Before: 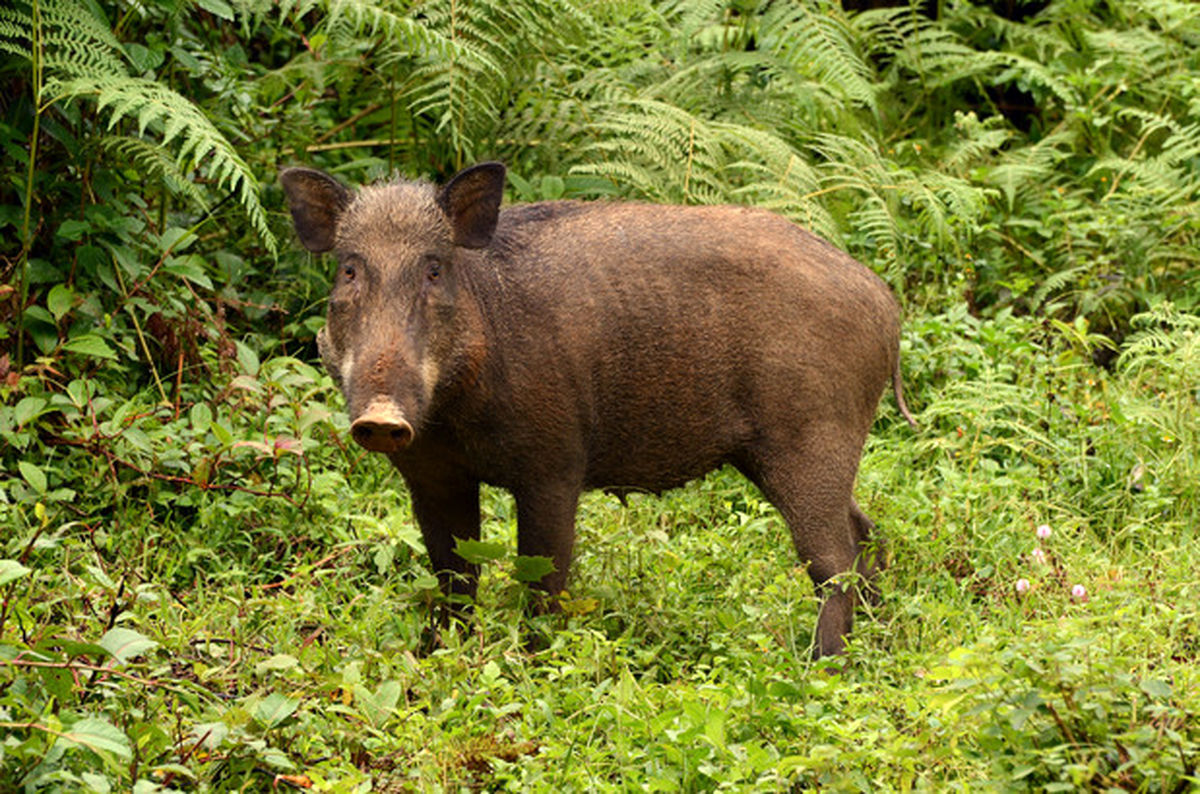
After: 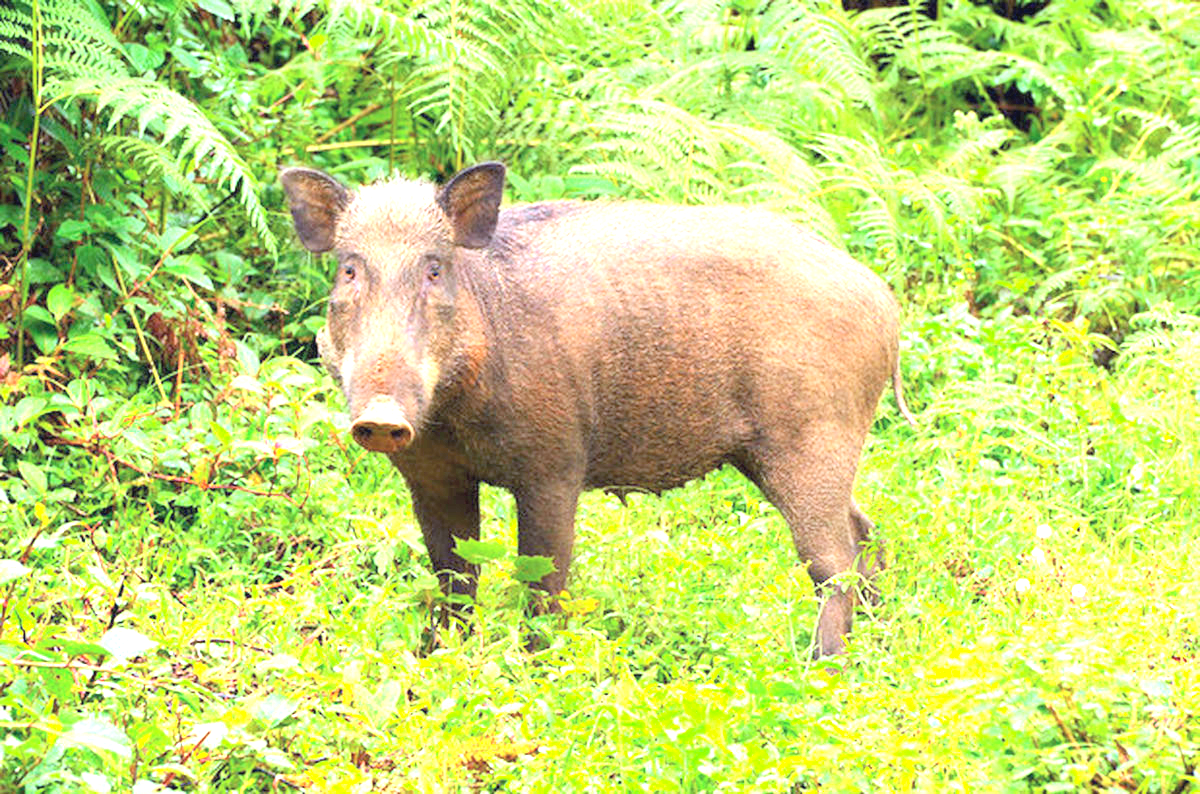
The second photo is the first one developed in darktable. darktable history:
contrast brightness saturation: contrast 0.097, brightness 0.297, saturation 0.138
exposure: black level correction 0, exposure 1.985 EV, compensate highlight preservation false
color calibration: x 0.382, y 0.391, temperature 4086.83 K, saturation algorithm version 1 (2020)
